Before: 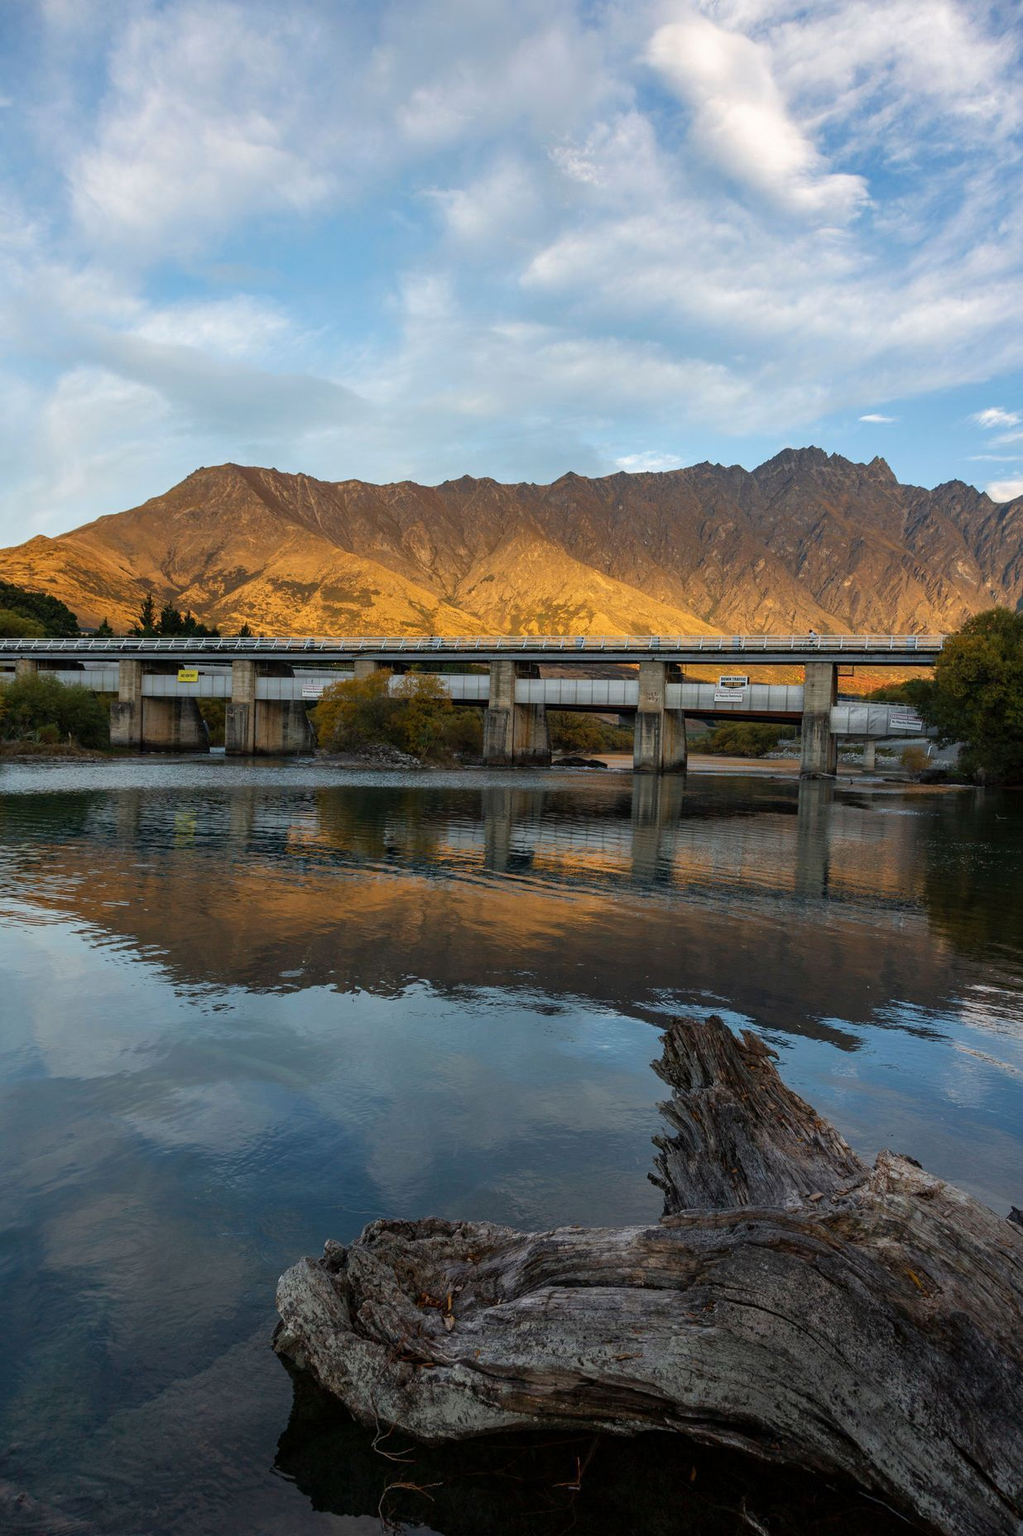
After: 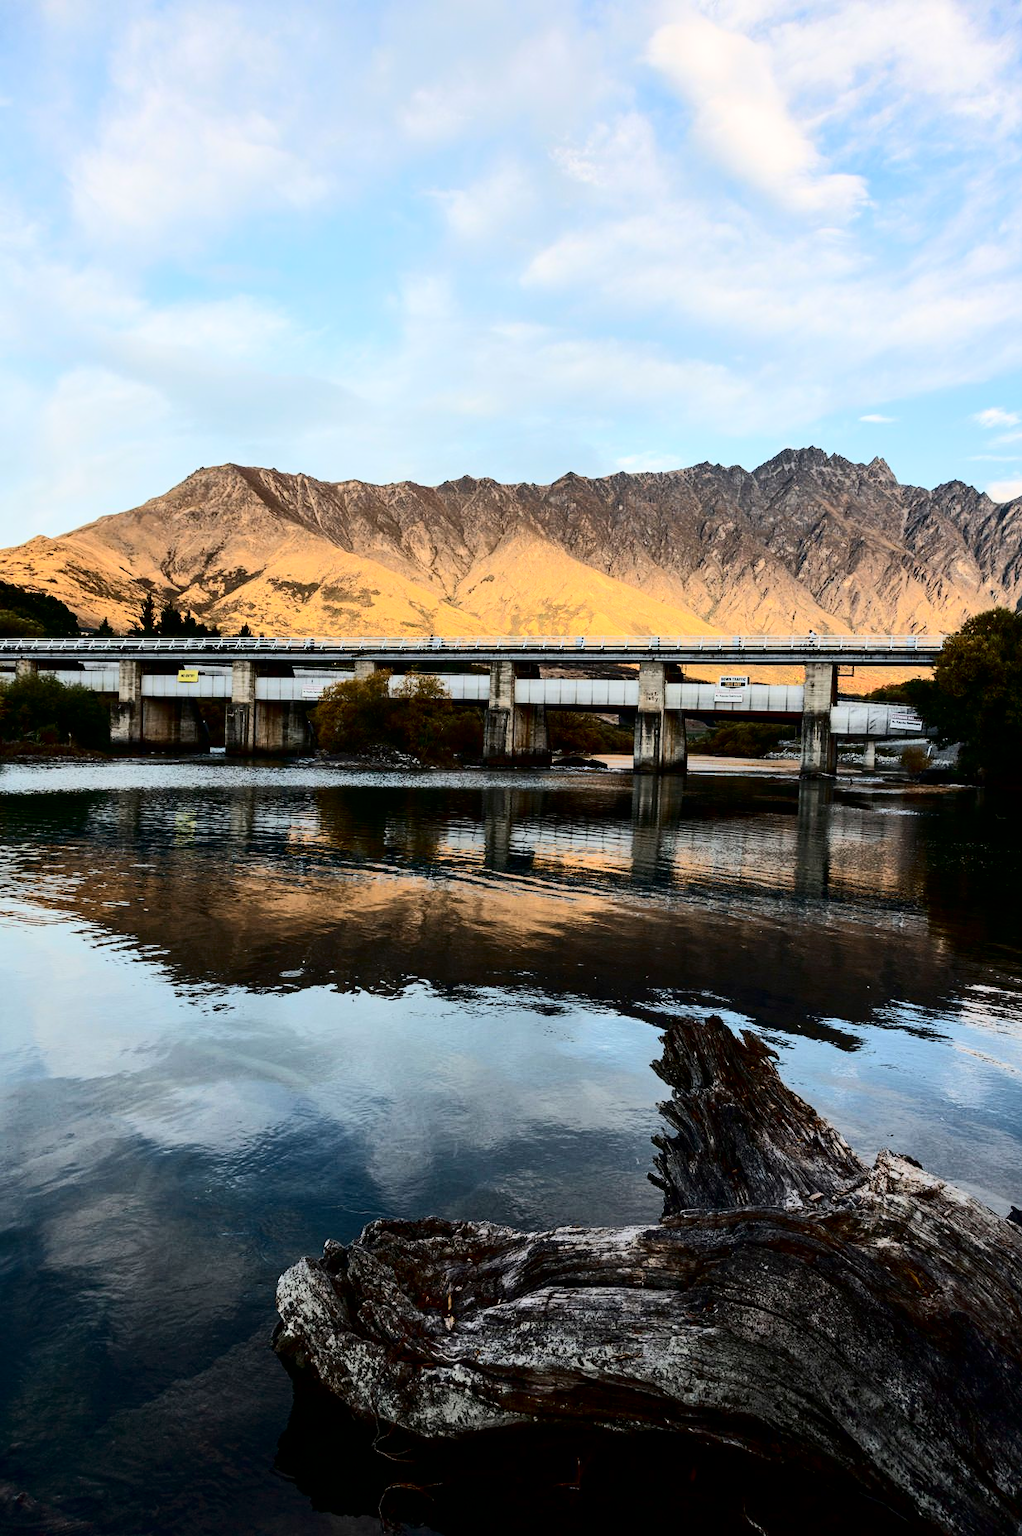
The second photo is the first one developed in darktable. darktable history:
tone curve: curves: ch0 [(0, 0) (0.086, 0.006) (0.148, 0.021) (0.245, 0.105) (0.374, 0.401) (0.444, 0.631) (0.778, 0.915) (1, 1)], color space Lab, independent channels, preserve colors none
